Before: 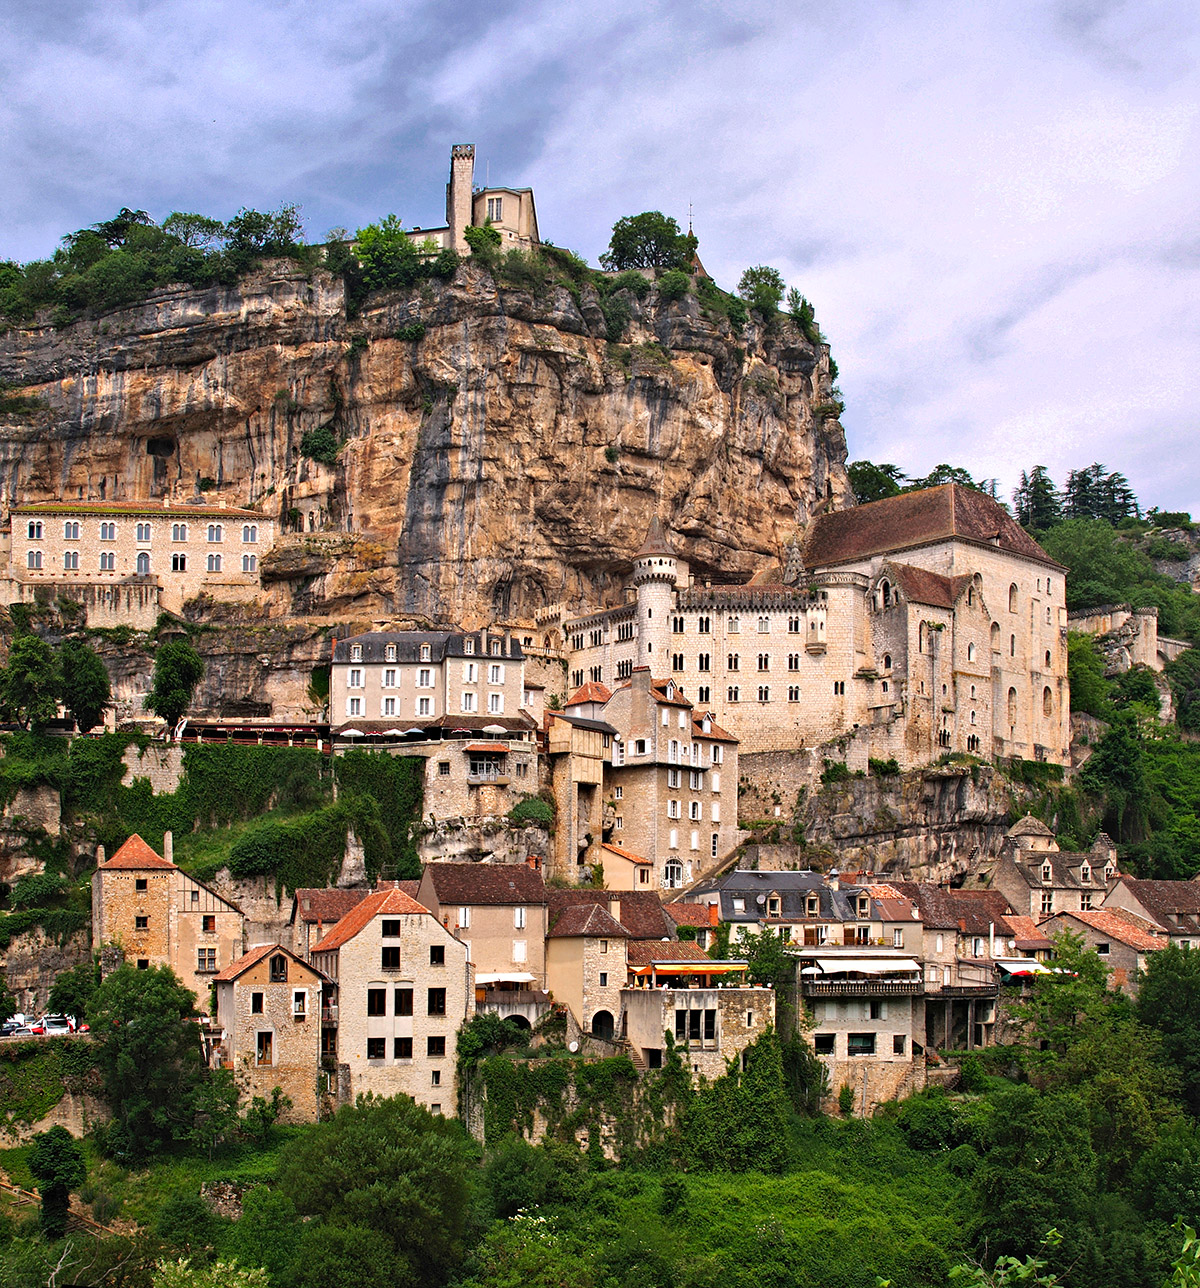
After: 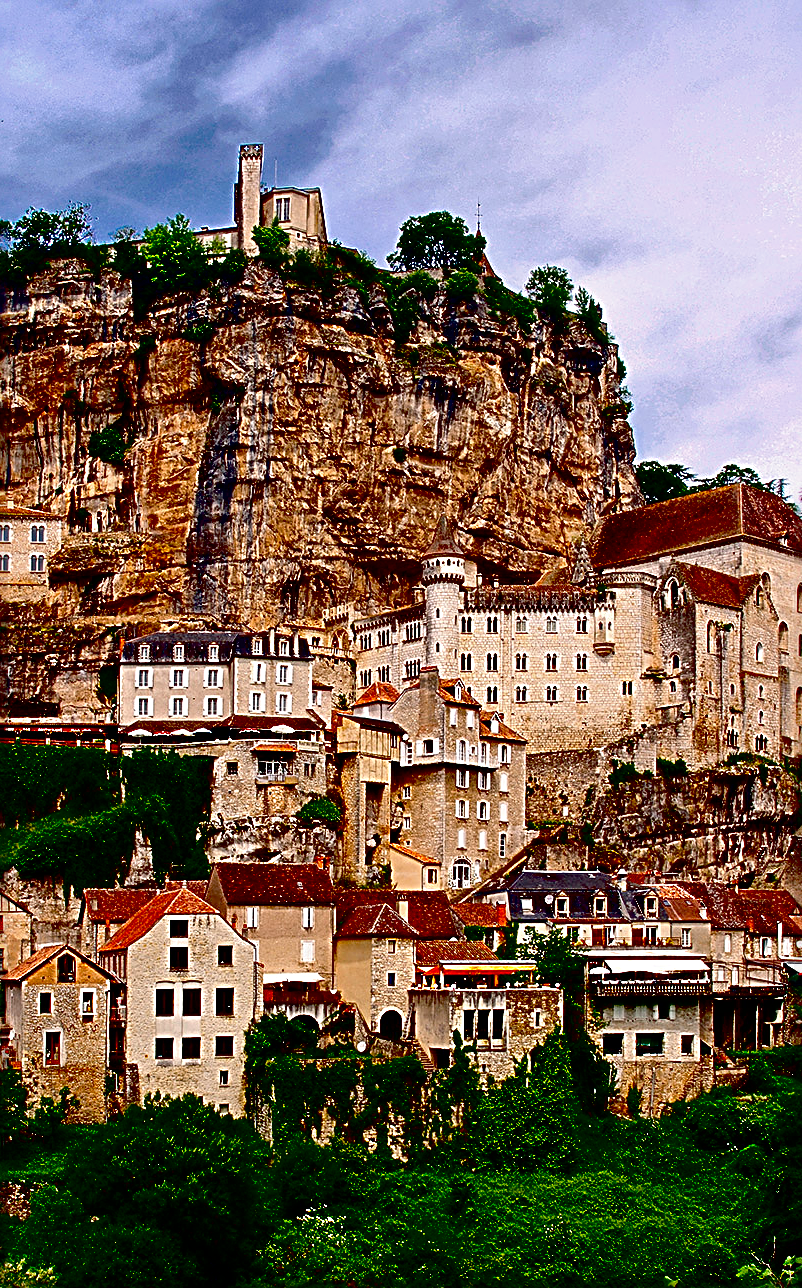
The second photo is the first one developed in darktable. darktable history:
exposure: black level correction 0.1, exposure -0.092 EV, compensate highlight preservation false
sharpen: radius 2.817, amount 0.715
contrast brightness saturation: contrast 0.07, brightness -0.13, saturation 0.06
crop and rotate: left 17.732%, right 15.423%
